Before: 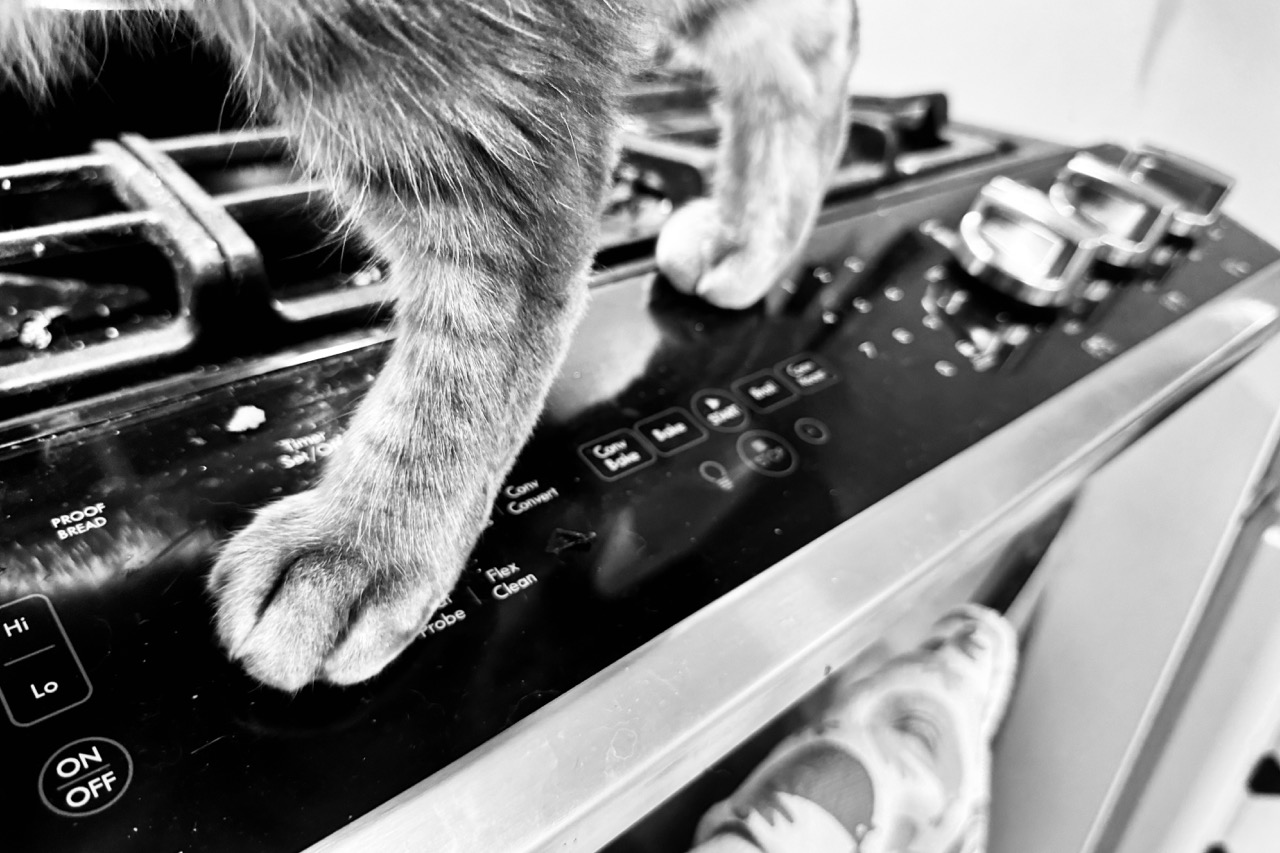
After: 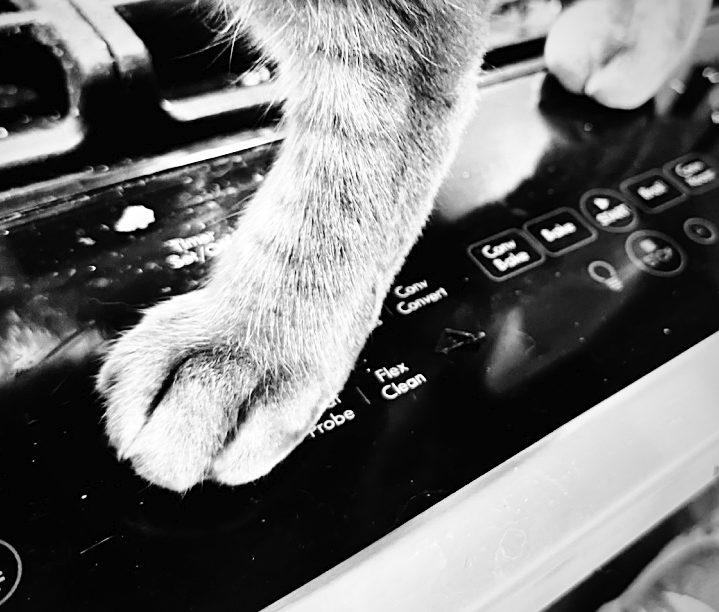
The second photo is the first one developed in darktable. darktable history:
sharpen: on, module defaults
crop: left 8.73%, top 23.525%, right 35.075%, bottom 4.688%
vignetting: fall-off start 74.4%, fall-off radius 66.42%, center (-0.117, -0.001), unbound false
contrast brightness saturation: contrast 0.199, brightness 0.152, saturation 0.142
tone curve: curves: ch0 [(0, 0) (0.003, 0.012) (0.011, 0.014) (0.025, 0.019) (0.044, 0.028) (0.069, 0.039) (0.1, 0.056) (0.136, 0.093) (0.177, 0.147) (0.224, 0.214) (0.277, 0.29) (0.335, 0.381) (0.399, 0.476) (0.468, 0.557) (0.543, 0.635) (0.623, 0.697) (0.709, 0.764) (0.801, 0.831) (0.898, 0.917) (1, 1)], color space Lab, independent channels, preserve colors none
